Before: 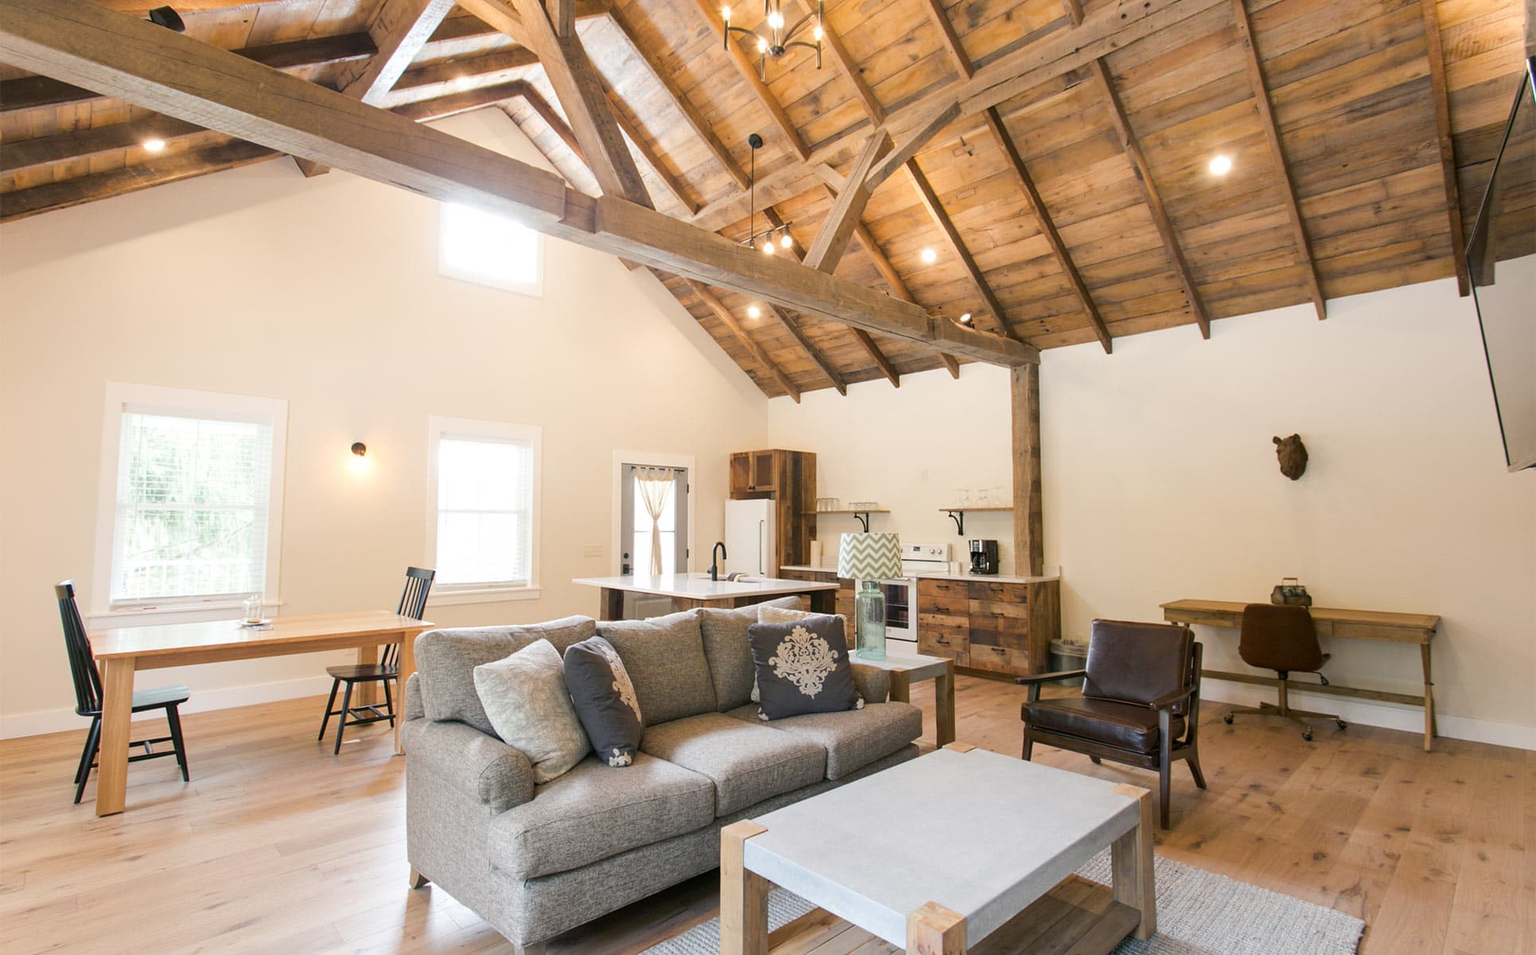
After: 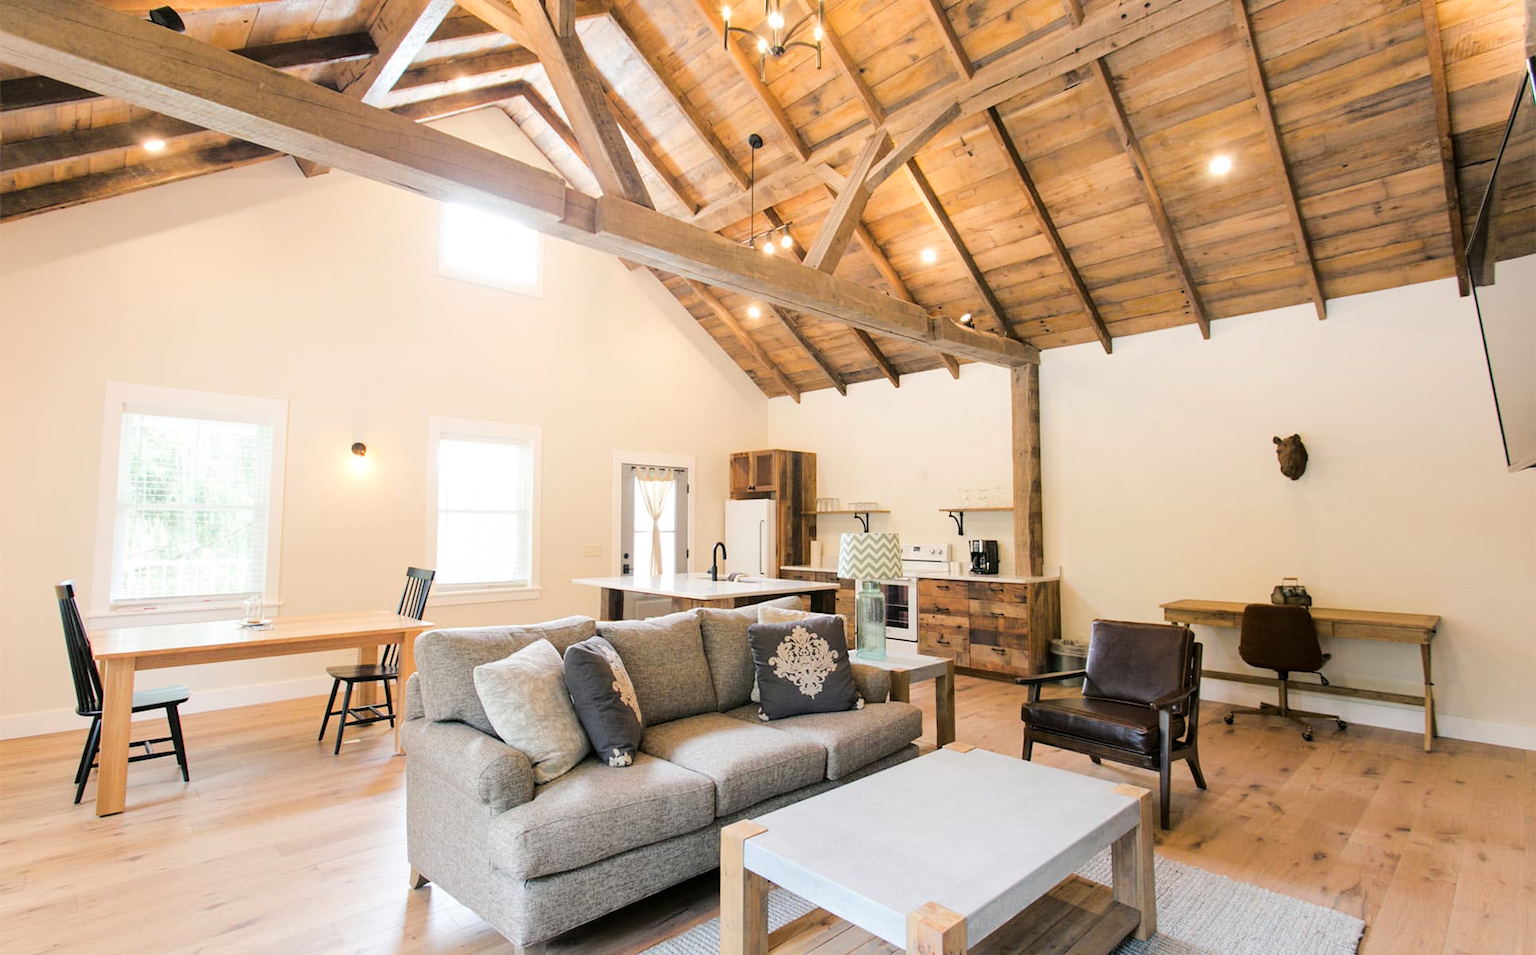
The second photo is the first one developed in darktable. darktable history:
tone curve: curves: ch0 [(0, 0) (0.003, 0.001) (0.011, 0.004) (0.025, 0.013) (0.044, 0.022) (0.069, 0.035) (0.1, 0.053) (0.136, 0.088) (0.177, 0.149) (0.224, 0.213) (0.277, 0.293) (0.335, 0.381) (0.399, 0.463) (0.468, 0.546) (0.543, 0.616) (0.623, 0.693) (0.709, 0.766) (0.801, 0.843) (0.898, 0.921) (1, 1)], color space Lab, linked channels, preserve colors none
